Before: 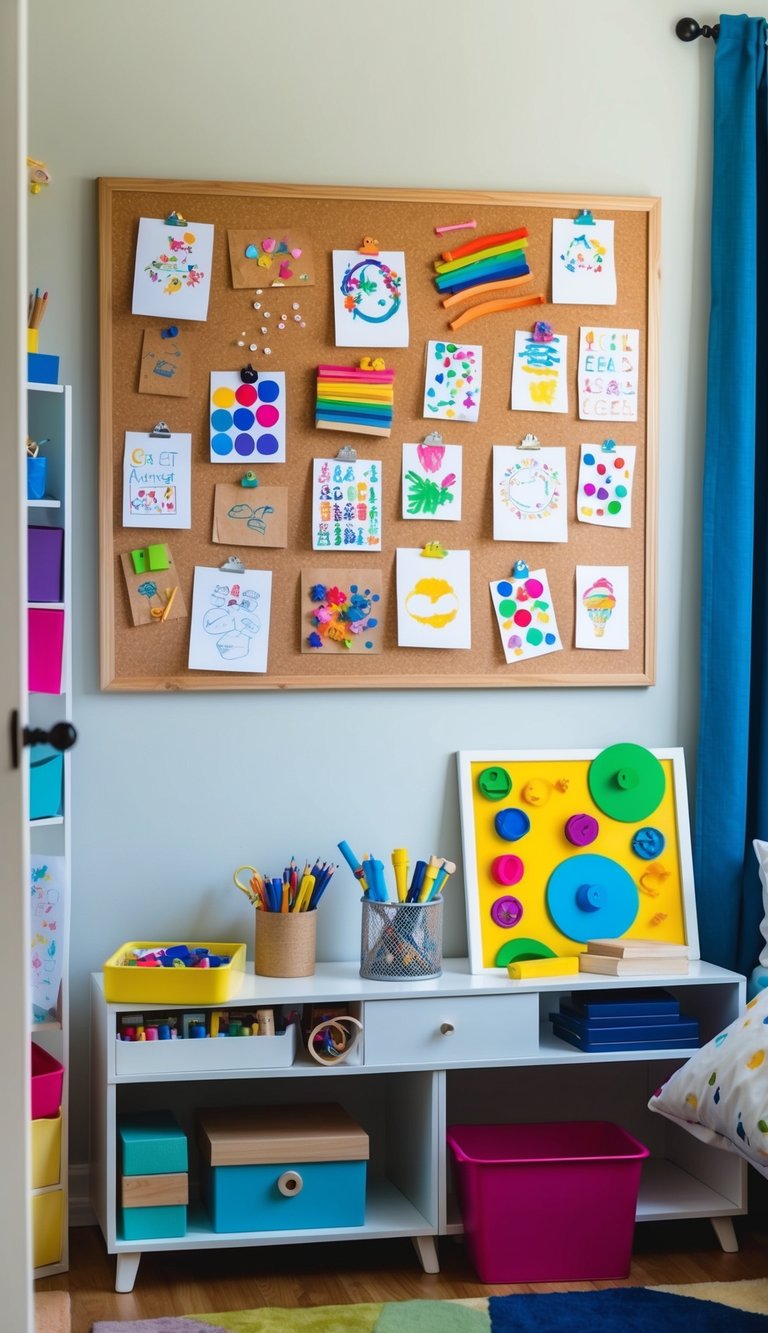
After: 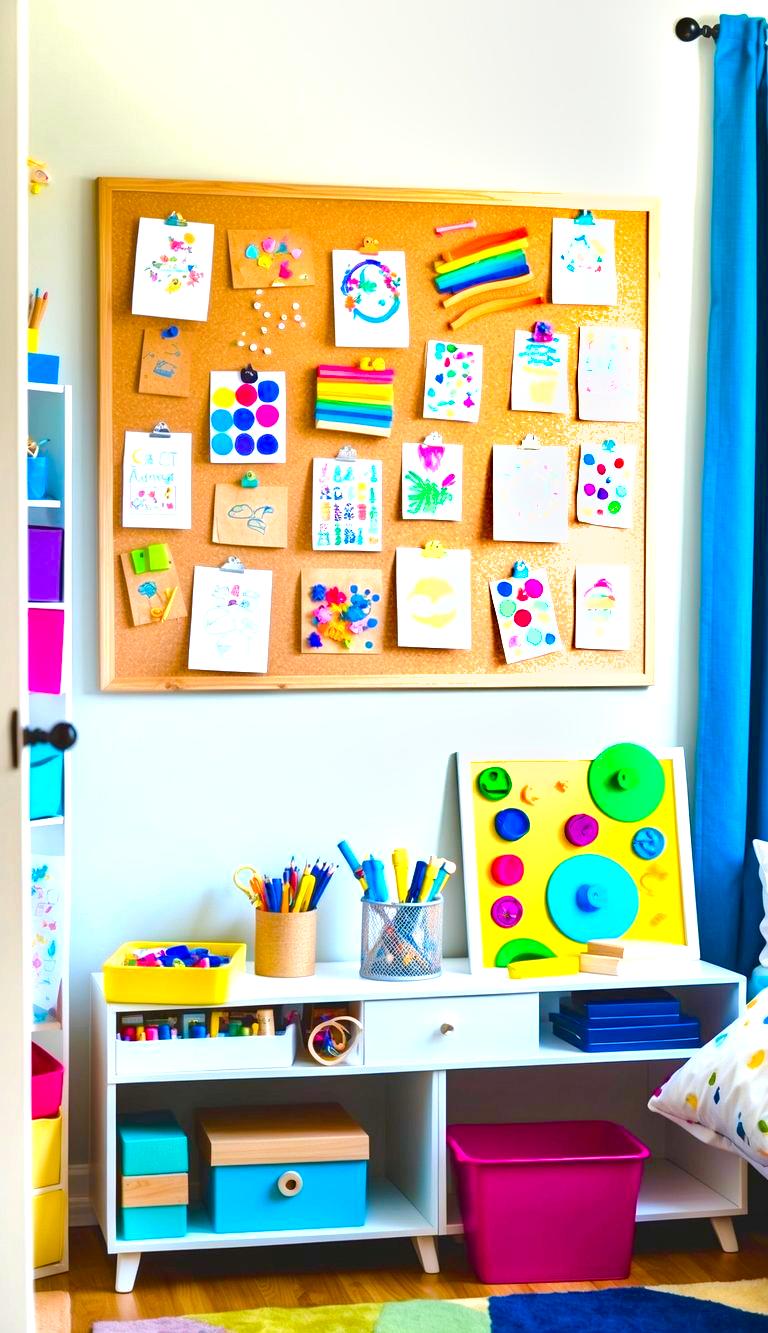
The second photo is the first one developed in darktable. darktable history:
exposure: black level correction 0, exposure 0.951 EV, compensate highlight preservation false
color balance rgb: perceptual saturation grading › global saturation 20%, perceptual saturation grading › highlights -25.469%, perceptual saturation grading › shadows 50.086%, perceptual brilliance grading › mid-tones 9.448%, perceptual brilliance grading › shadows 14.774%, global vibrance 45.072%
shadows and highlights: radius 45.71, white point adjustment 6.7, compress 79.63%, soften with gaussian
